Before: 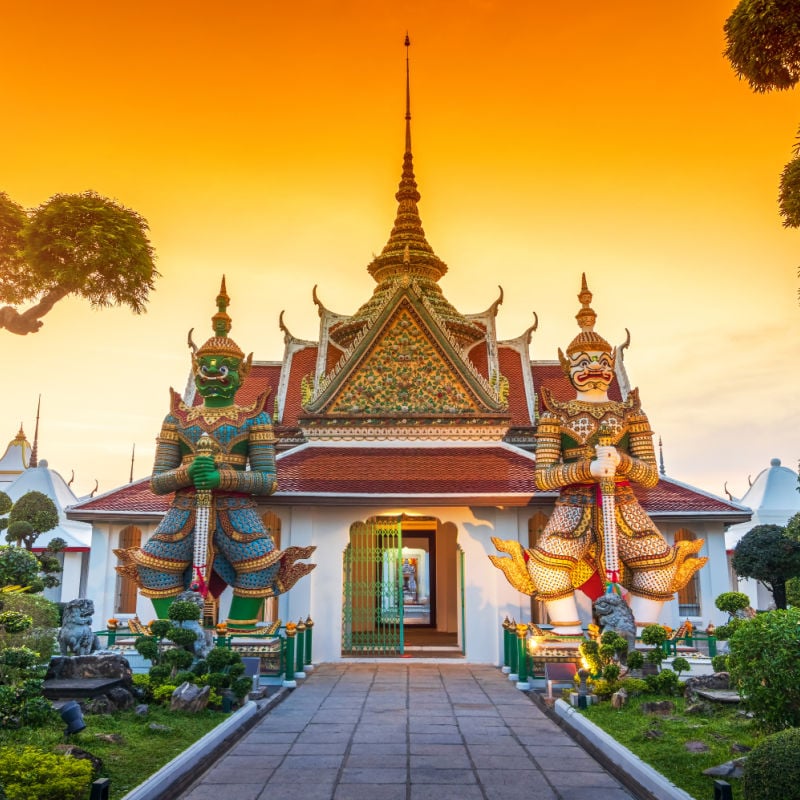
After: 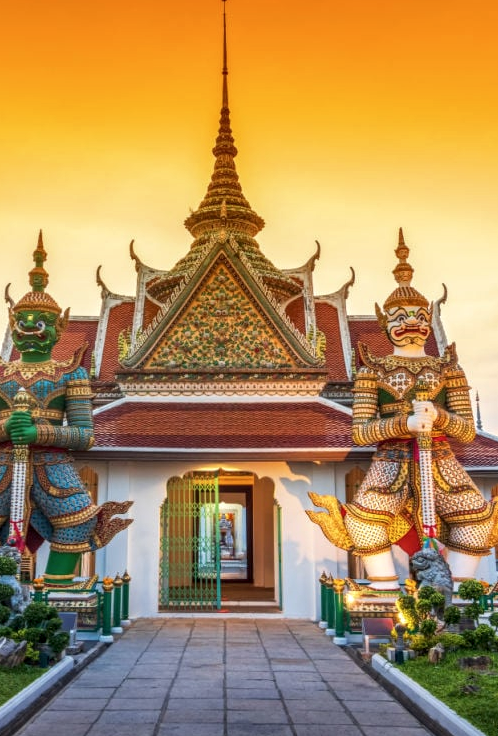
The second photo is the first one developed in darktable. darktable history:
exposure: black level correction 0.001, compensate highlight preservation false
color zones: curves: ch0 [(0, 0.613) (0.01, 0.613) (0.245, 0.448) (0.498, 0.529) (0.642, 0.665) (0.879, 0.777) (0.99, 0.613)]; ch1 [(0, 0) (0.143, 0) (0.286, 0) (0.429, 0) (0.571, 0) (0.714, 0) (0.857, 0)], mix -93.41%
local contrast: on, module defaults
crop and rotate: left 22.918%, top 5.629%, right 14.711%, bottom 2.247%
